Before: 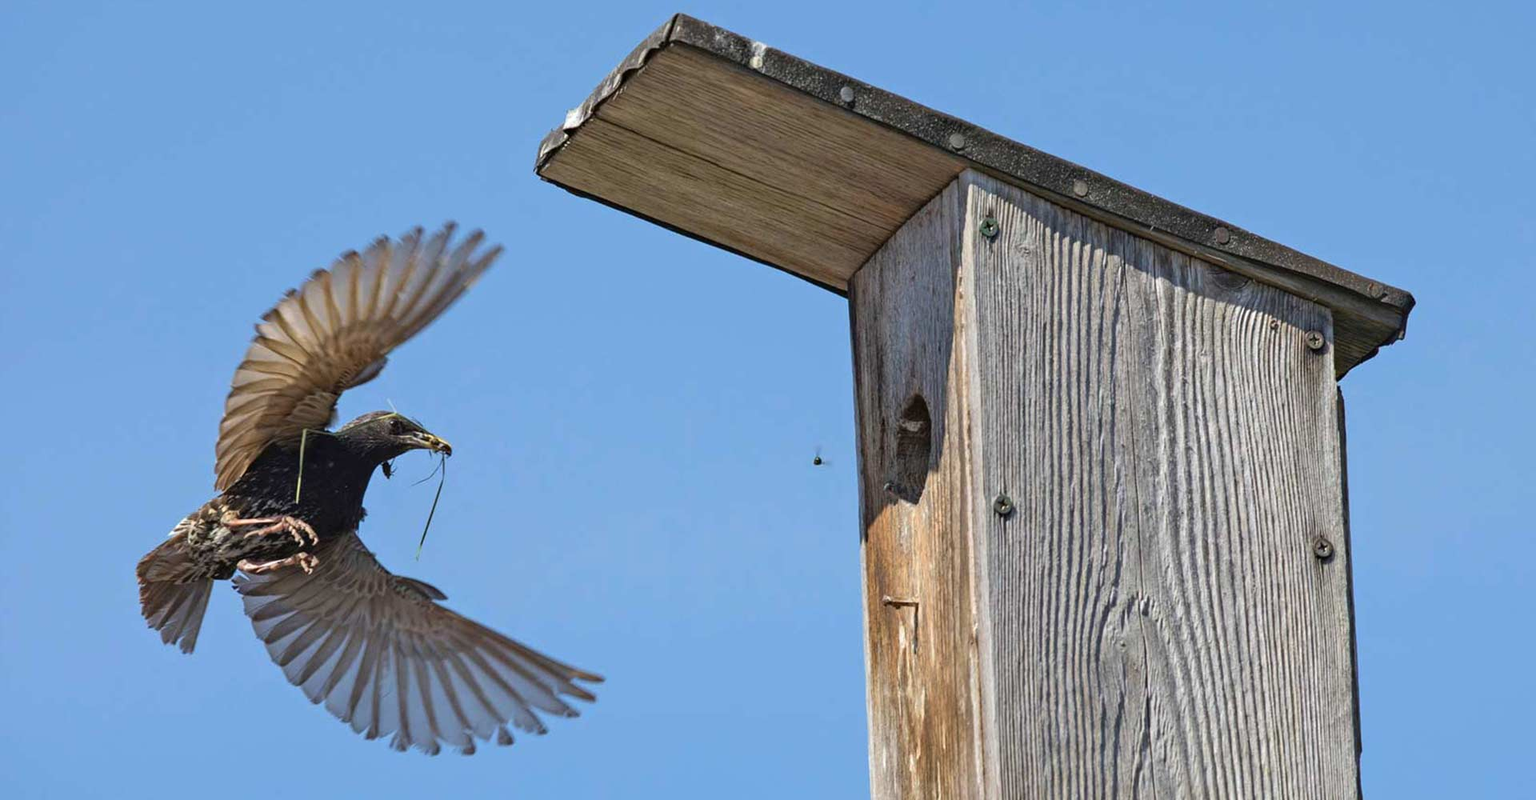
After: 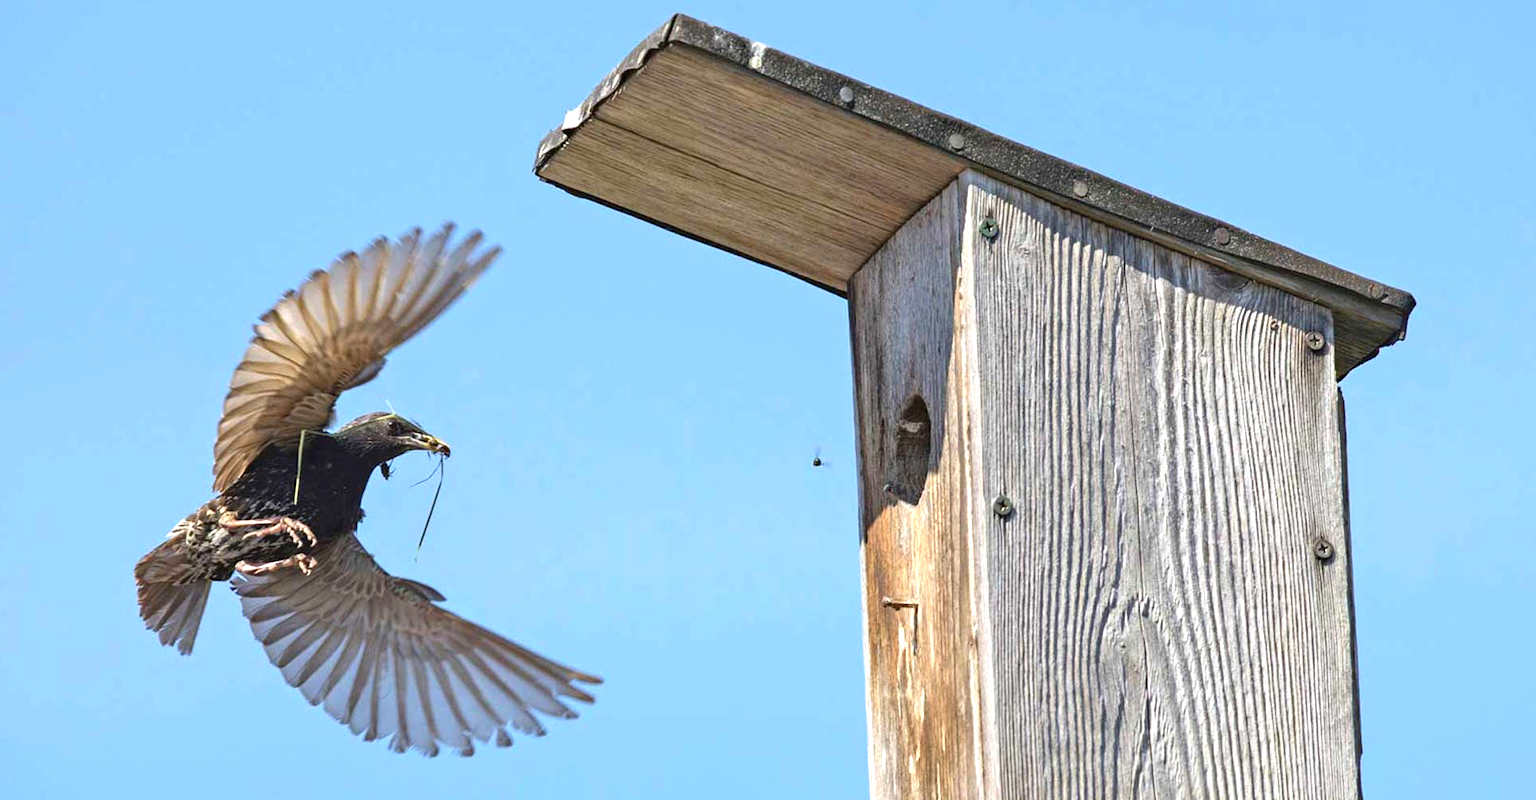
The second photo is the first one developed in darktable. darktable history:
crop: left 0.18%
exposure: exposure 0.763 EV, compensate exposure bias true, compensate highlight preservation false
tone equalizer: edges refinement/feathering 500, mask exposure compensation -1.57 EV, preserve details no
